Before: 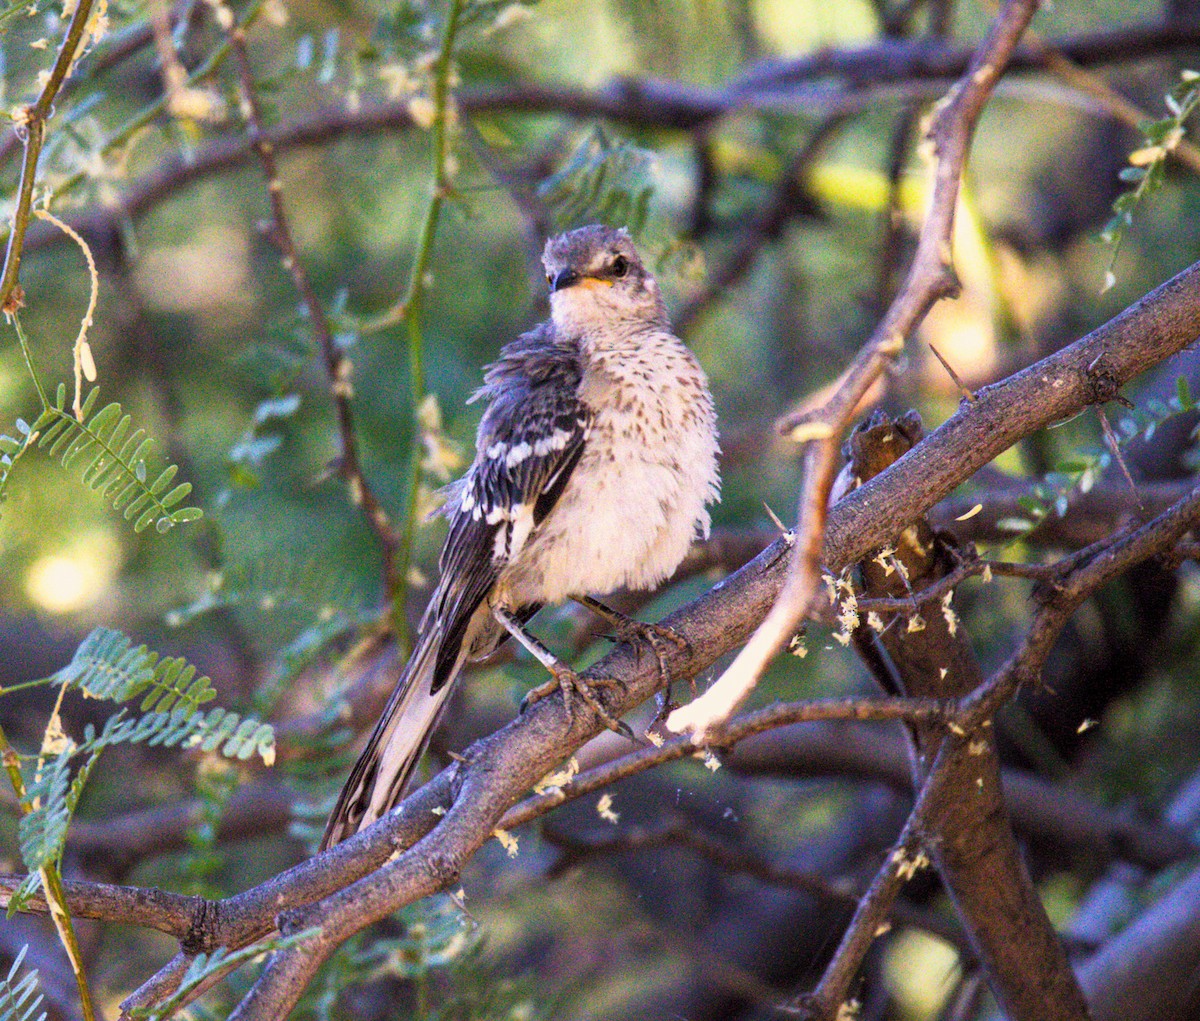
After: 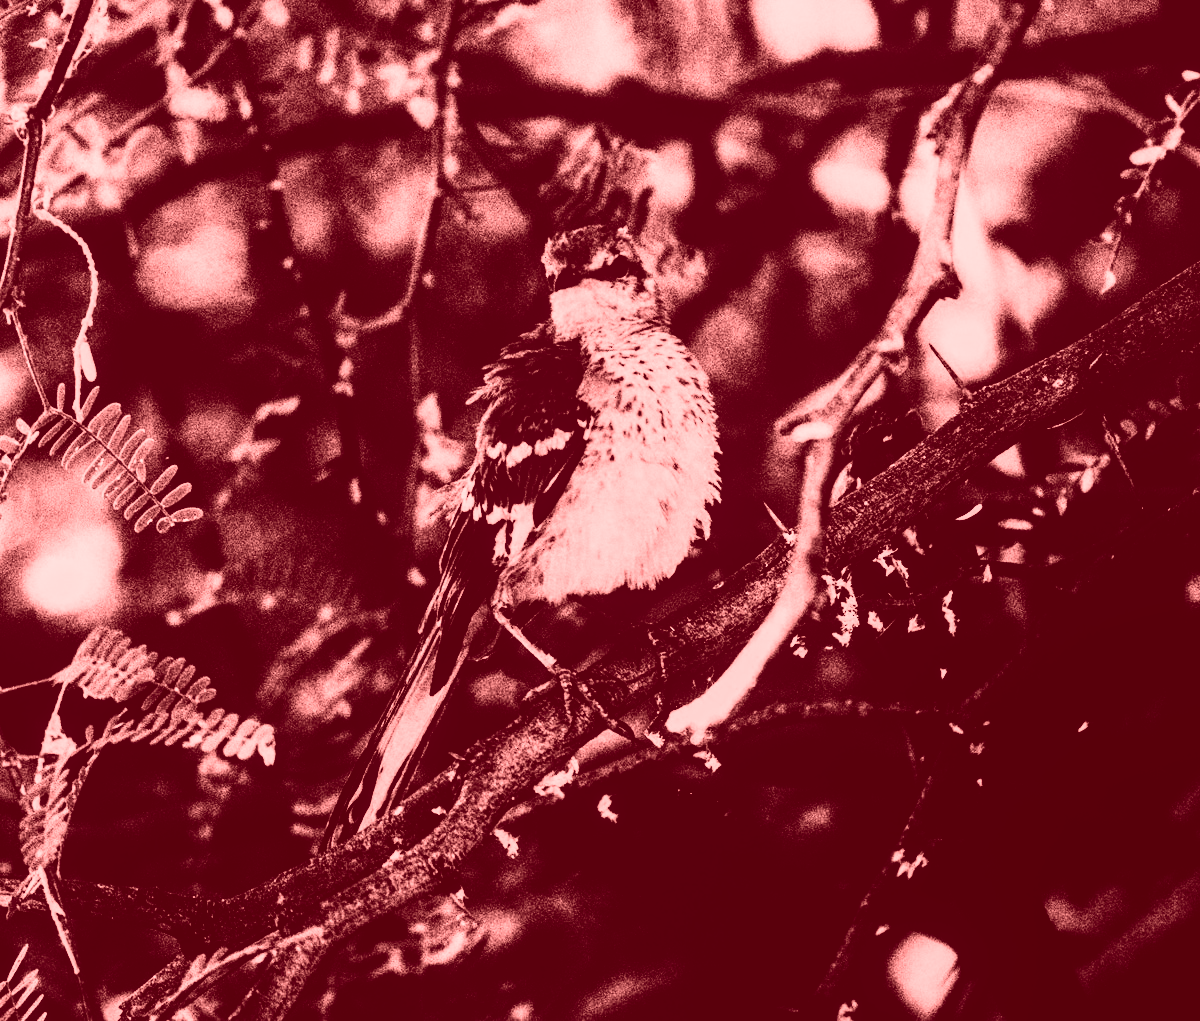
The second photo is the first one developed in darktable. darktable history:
filmic rgb: black relative exposure -7.15 EV, white relative exposure 5.36 EV, hardness 3.02, color science v6 (2022)
exposure: exposure -0.021 EV, compensate highlight preservation false
color zones: curves: ch0 [(0.068, 0.464) (0.25, 0.5) (0.48, 0.508) (0.75, 0.536) (0.886, 0.476) (0.967, 0.456)]; ch1 [(0.066, 0.456) (0.25, 0.5) (0.616, 0.508) (0.746, 0.56) (0.934, 0.444)]
contrast brightness saturation: contrast 0.77, brightness -1, saturation 1
colorize: saturation 60%, source mix 100%
local contrast: detail 110%
